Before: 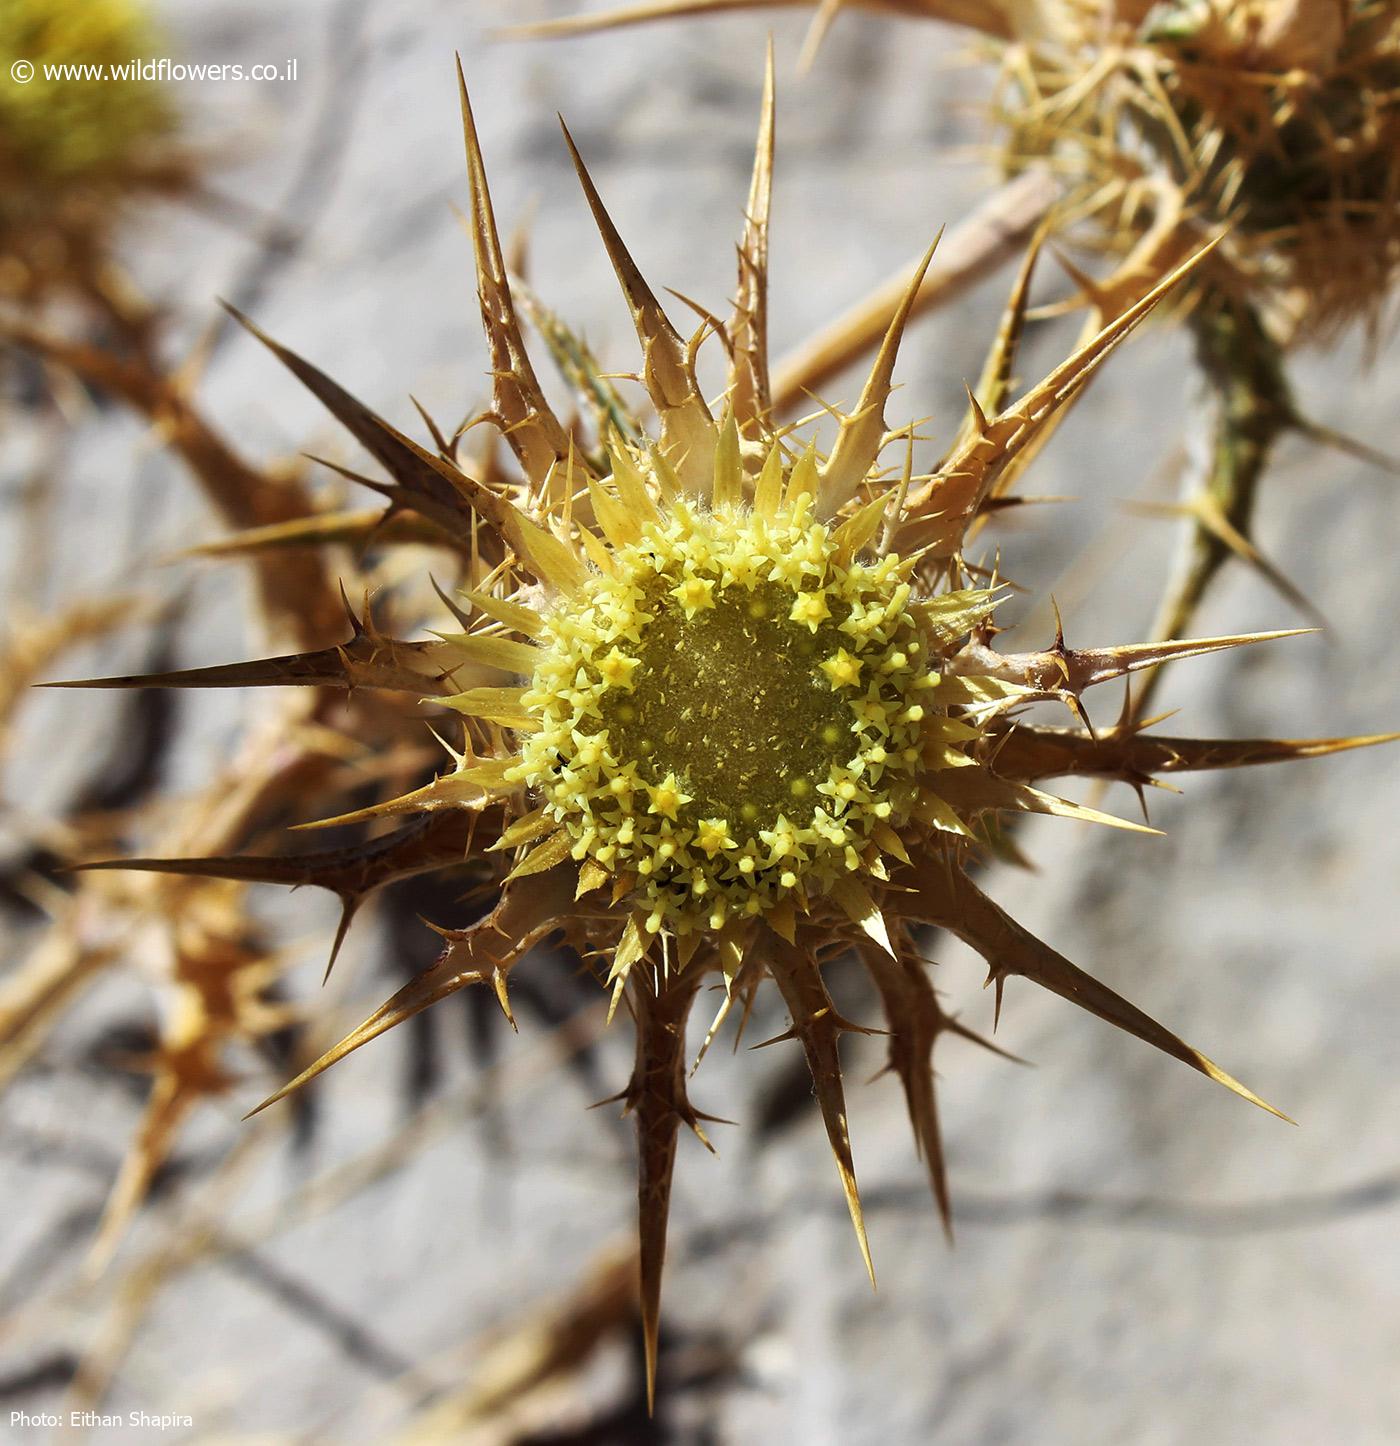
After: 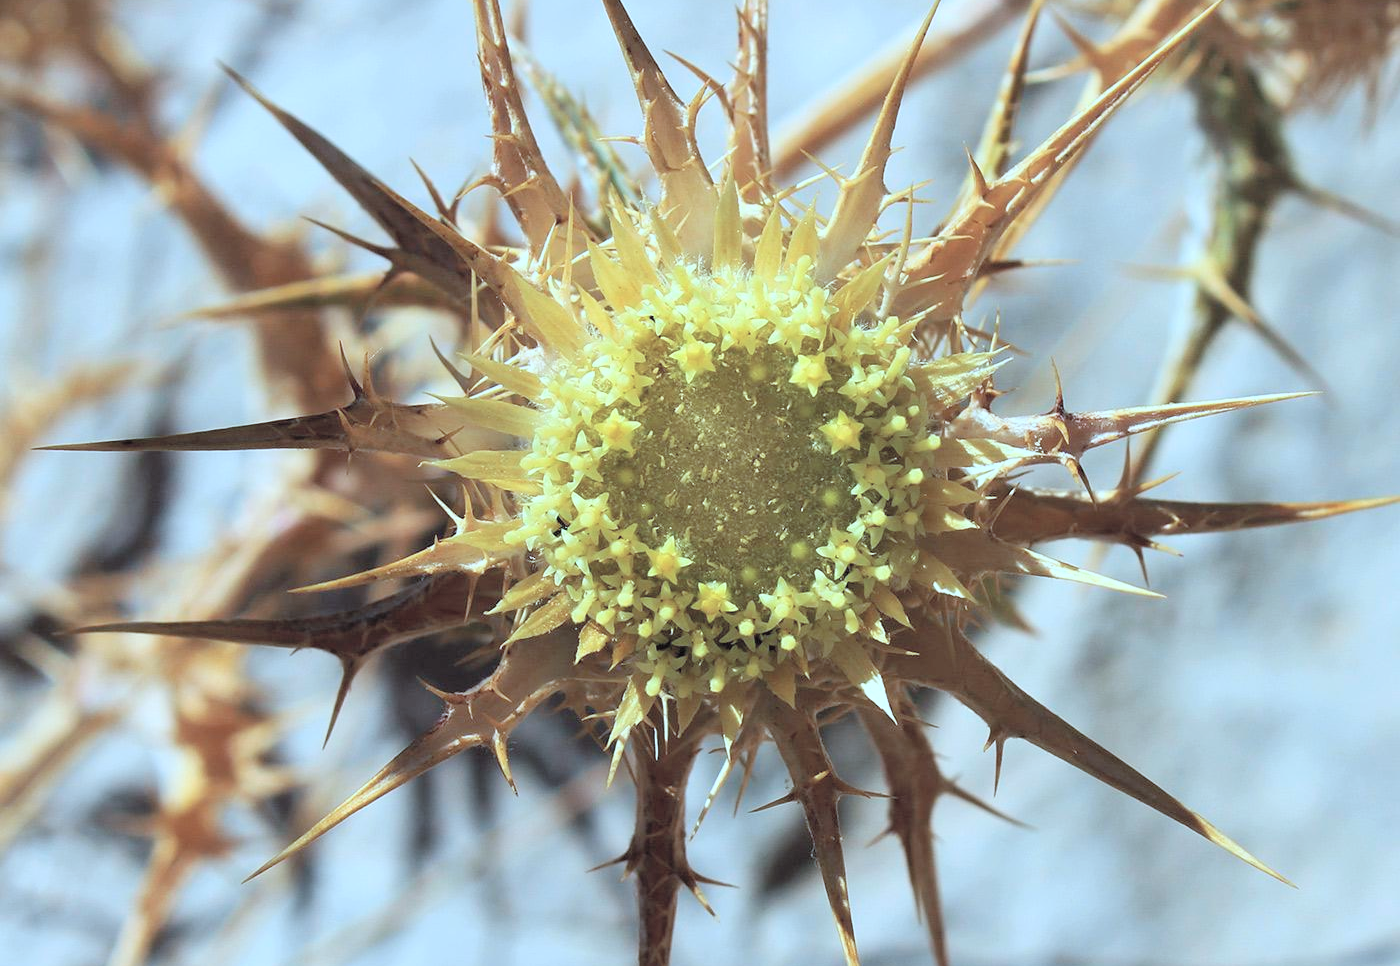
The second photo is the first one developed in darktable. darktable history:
crop: top 16.438%, bottom 16.73%
color correction: highlights a* -9.54, highlights b* -21.44
contrast brightness saturation: brightness 0.283
